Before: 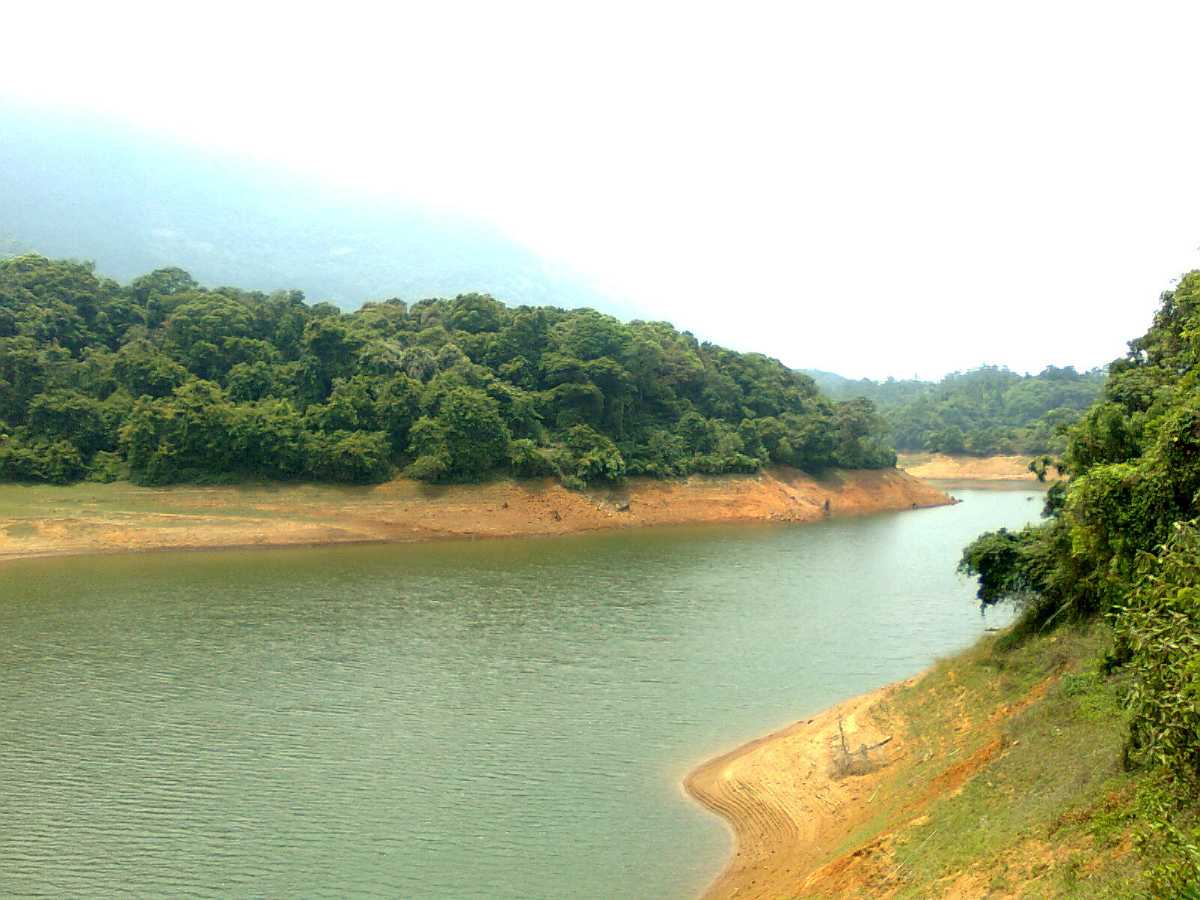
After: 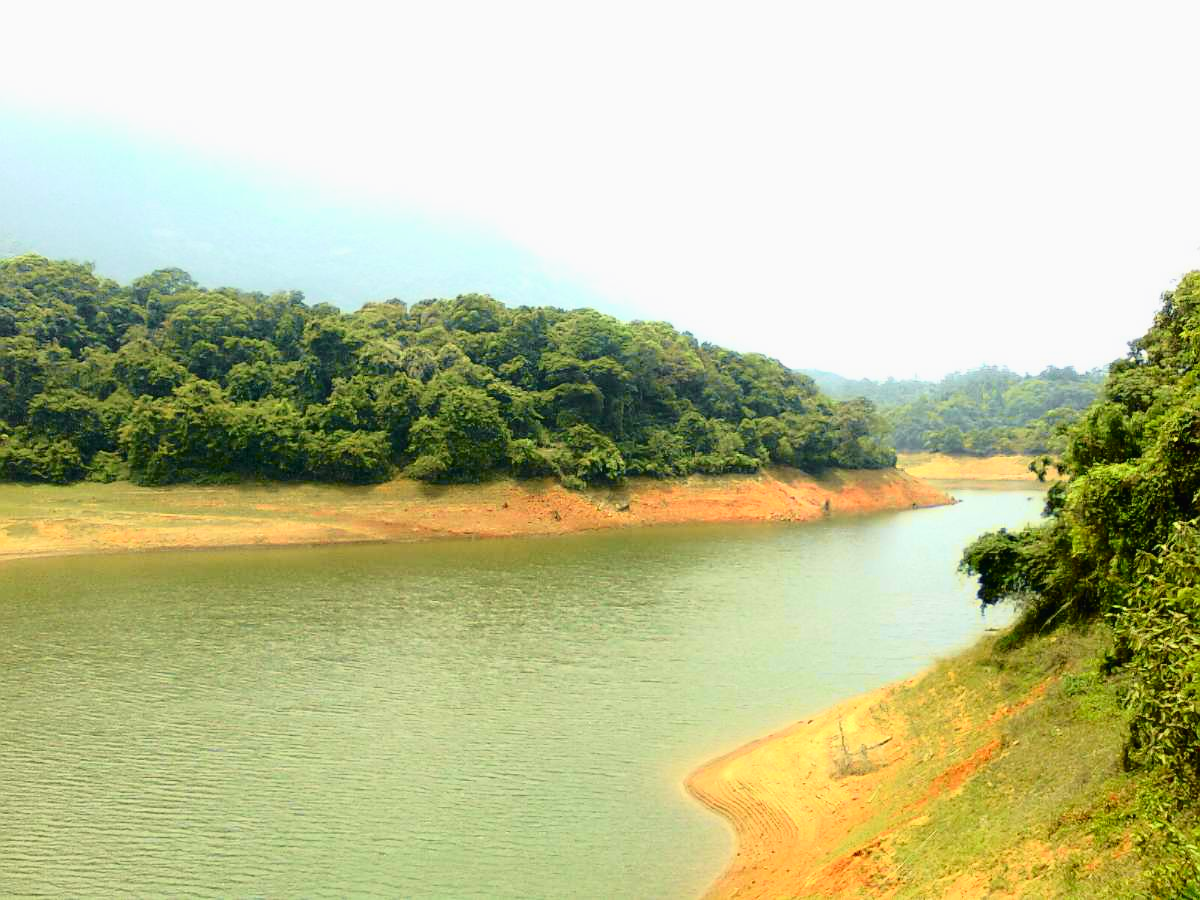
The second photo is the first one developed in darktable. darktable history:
tone curve: curves: ch0 [(0, 0.012) (0.037, 0.03) (0.123, 0.092) (0.19, 0.157) (0.269, 0.27) (0.48, 0.57) (0.595, 0.695) (0.718, 0.823) (0.855, 0.913) (1, 0.982)]; ch1 [(0, 0) (0.243, 0.245) (0.422, 0.415) (0.493, 0.495) (0.508, 0.506) (0.536, 0.542) (0.569, 0.611) (0.611, 0.662) (0.769, 0.807) (1, 1)]; ch2 [(0, 0) (0.249, 0.216) (0.349, 0.321) (0.424, 0.442) (0.476, 0.483) (0.498, 0.499) (0.517, 0.519) (0.532, 0.56) (0.569, 0.624) (0.614, 0.667) (0.706, 0.757) (0.808, 0.809) (0.991, 0.968)], color space Lab, independent channels, preserve colors none
base curve: preserve colors none
